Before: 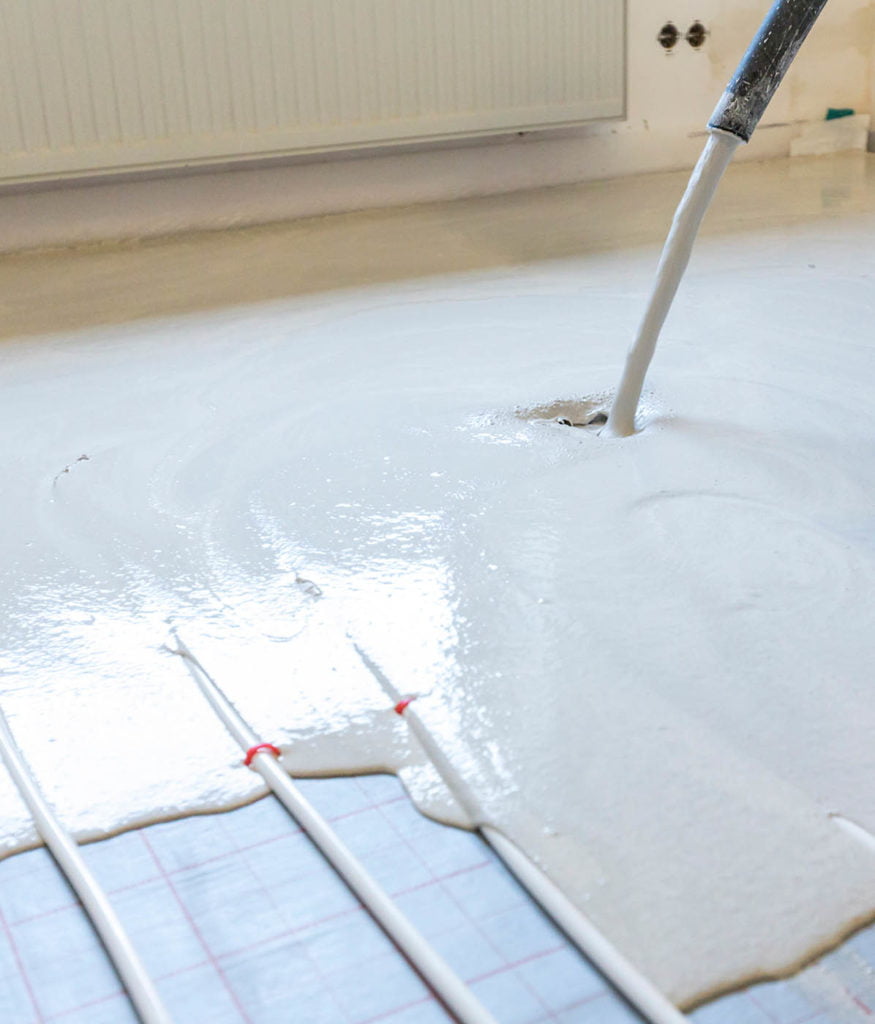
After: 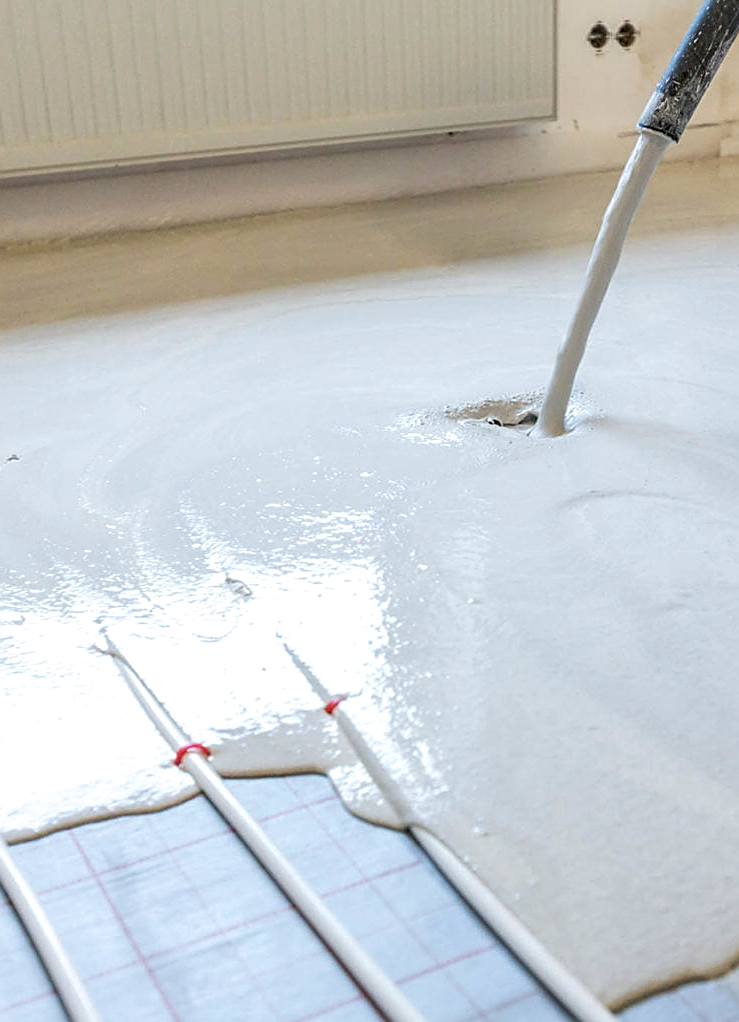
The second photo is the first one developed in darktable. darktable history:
sharpen: on, module defaults
local contrast: on, module defaults
crop: left 8.011%, right 7.486%
